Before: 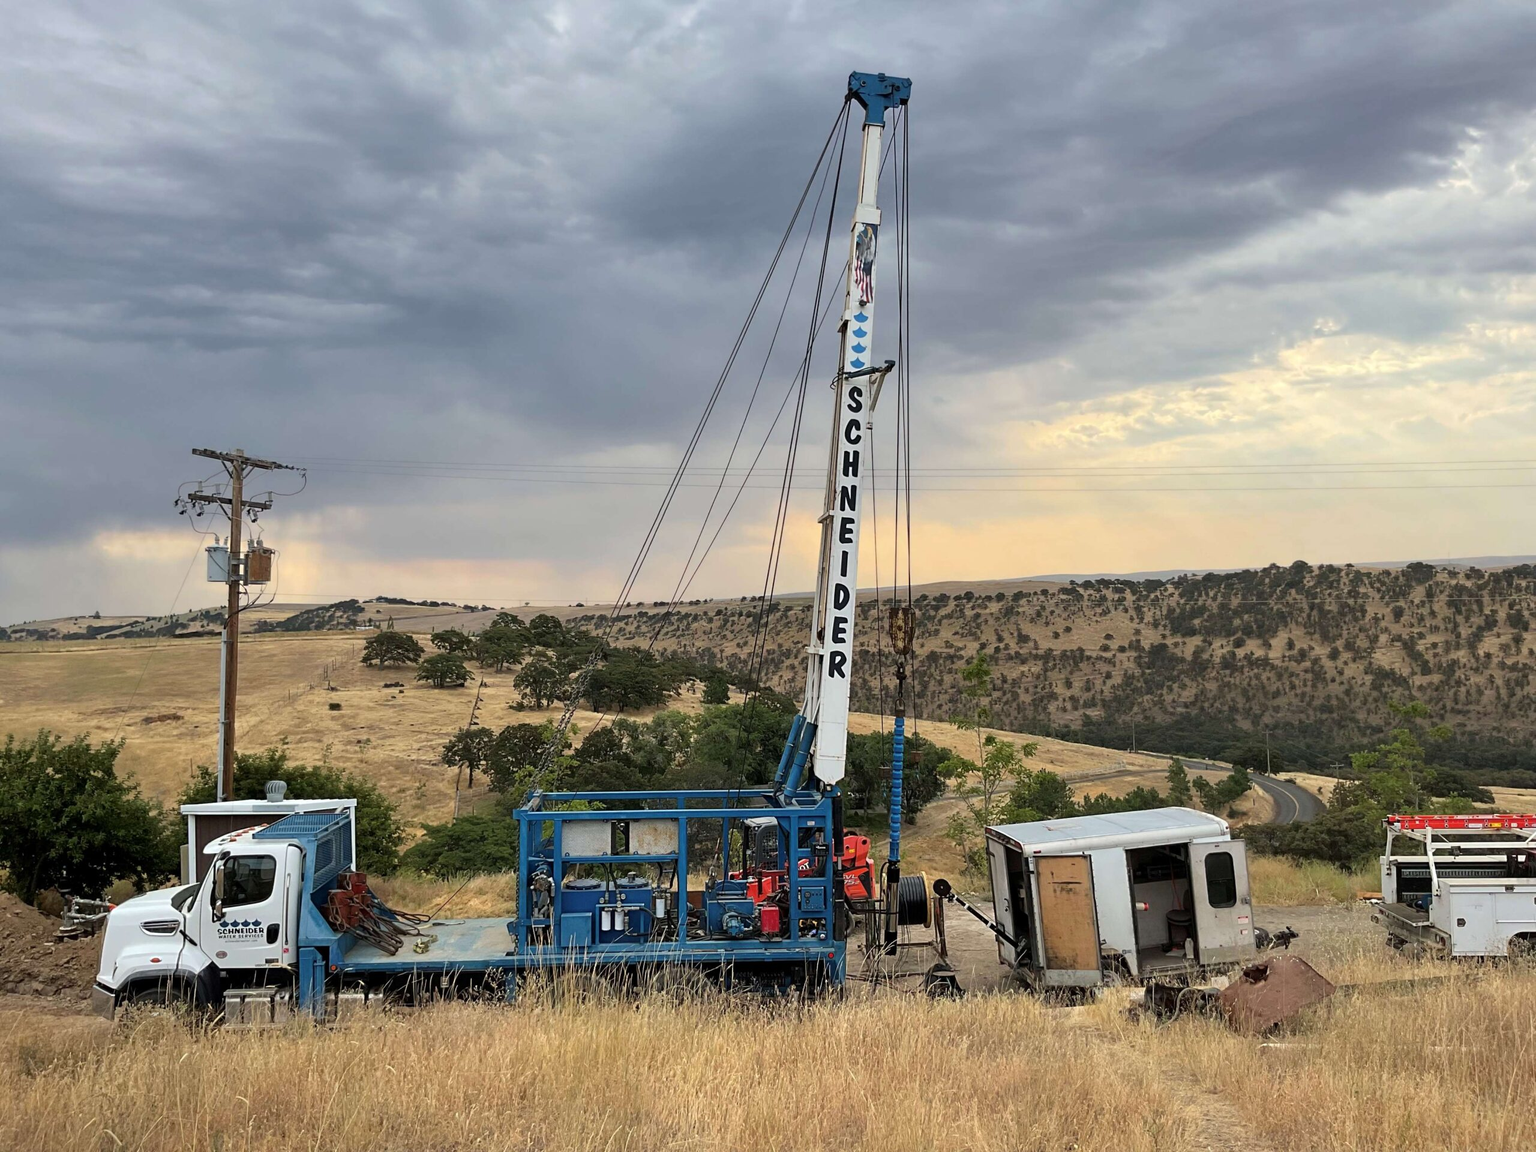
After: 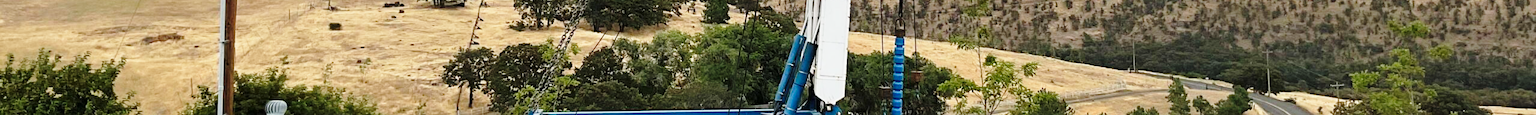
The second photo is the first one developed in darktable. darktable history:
crop and rotate: top 59.084%, bottom 30.916%
base curve: curves: ch0 [(0, 0) (0.028, 0.03) (0.121, 0.232) (0.46, 0.748) (0.859, 0.968) (1, 1)], preserve colors none
